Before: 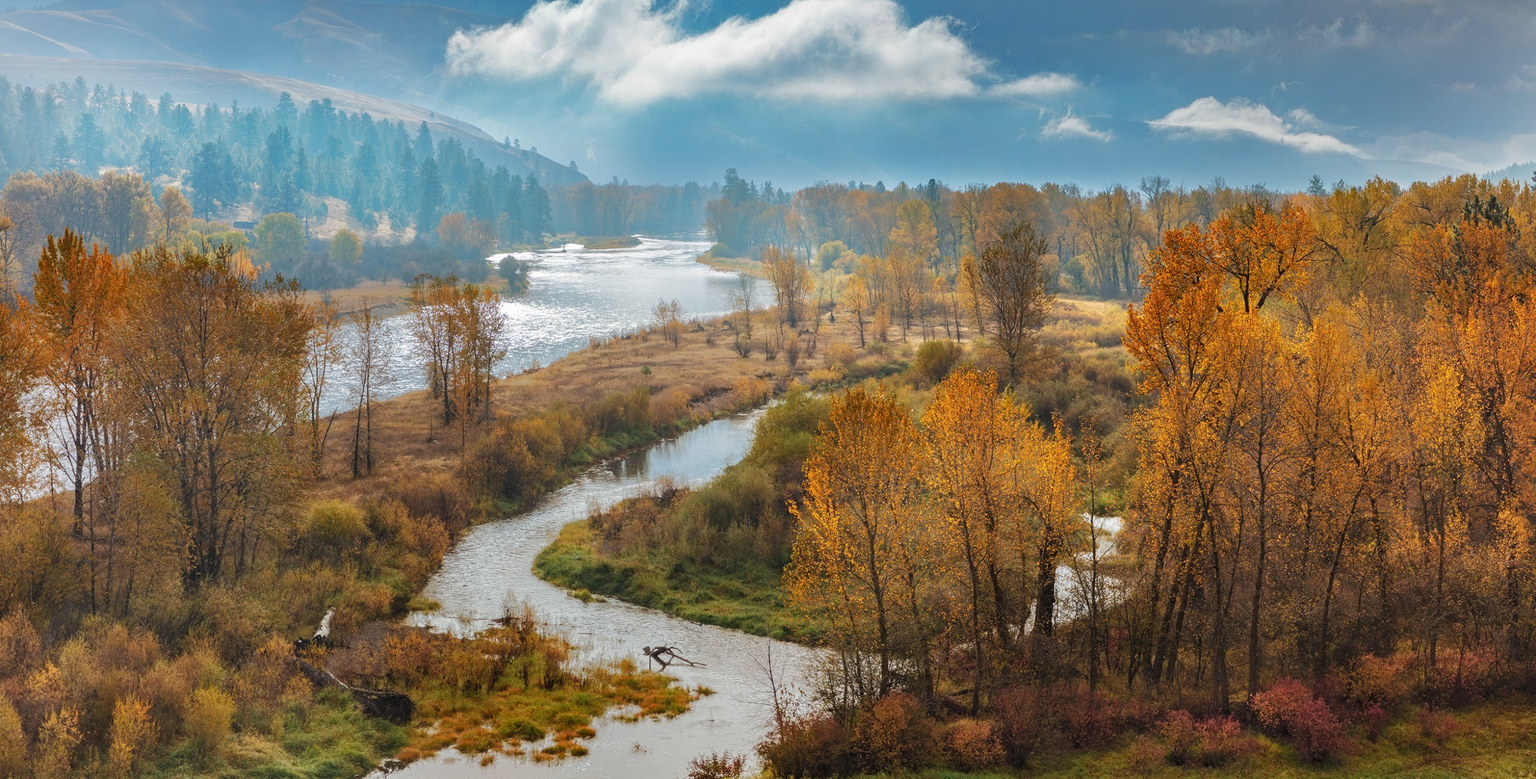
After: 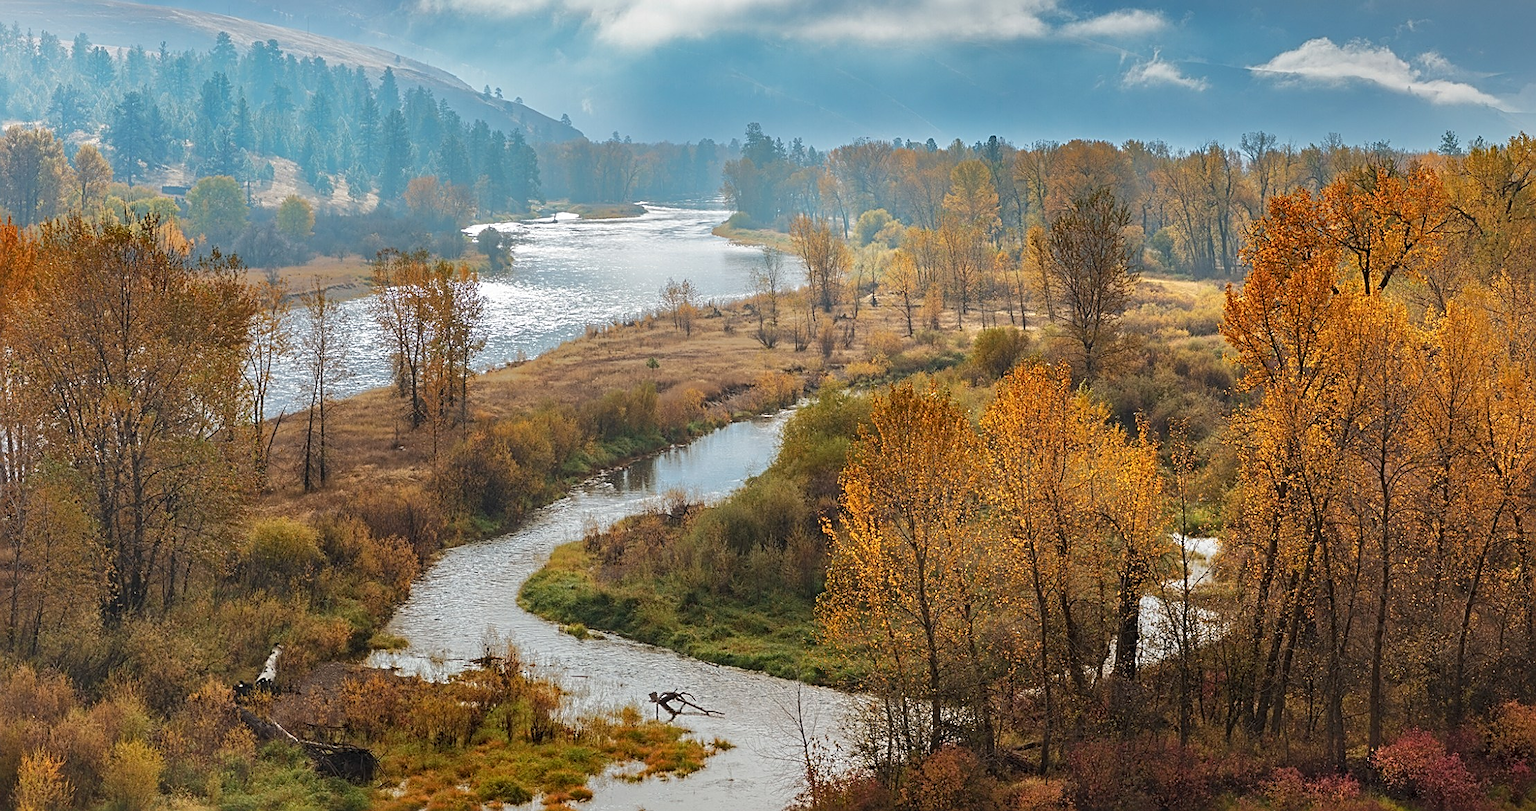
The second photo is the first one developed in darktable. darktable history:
crop: left 6.394%, top 8.409%, right 9.525%, bottom 3.944%
sharpen: radius 2.576, amount 0.698
